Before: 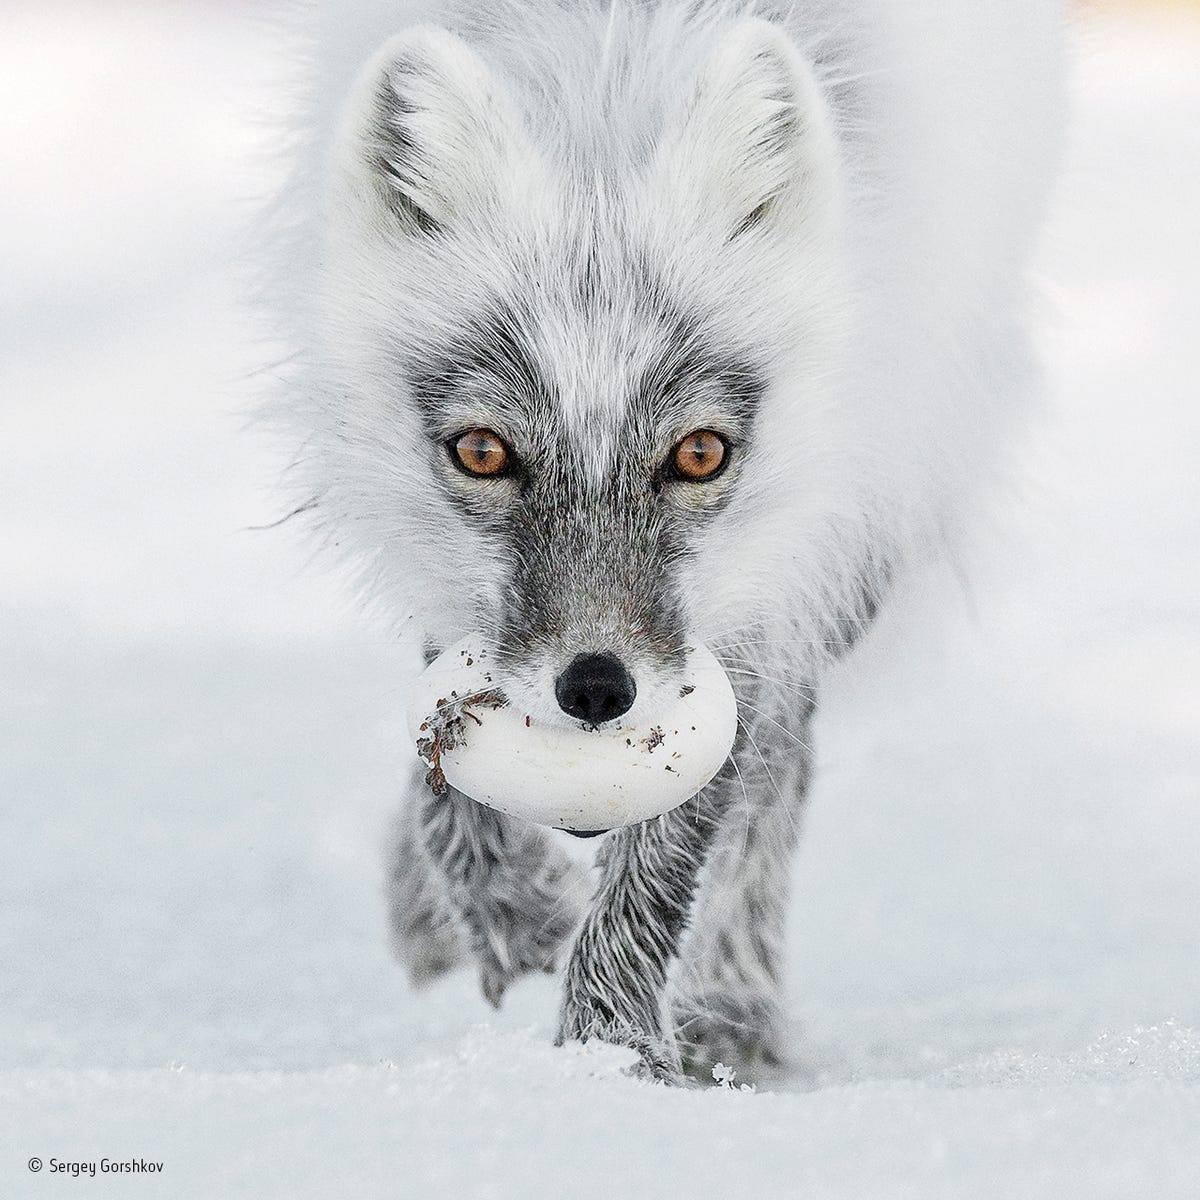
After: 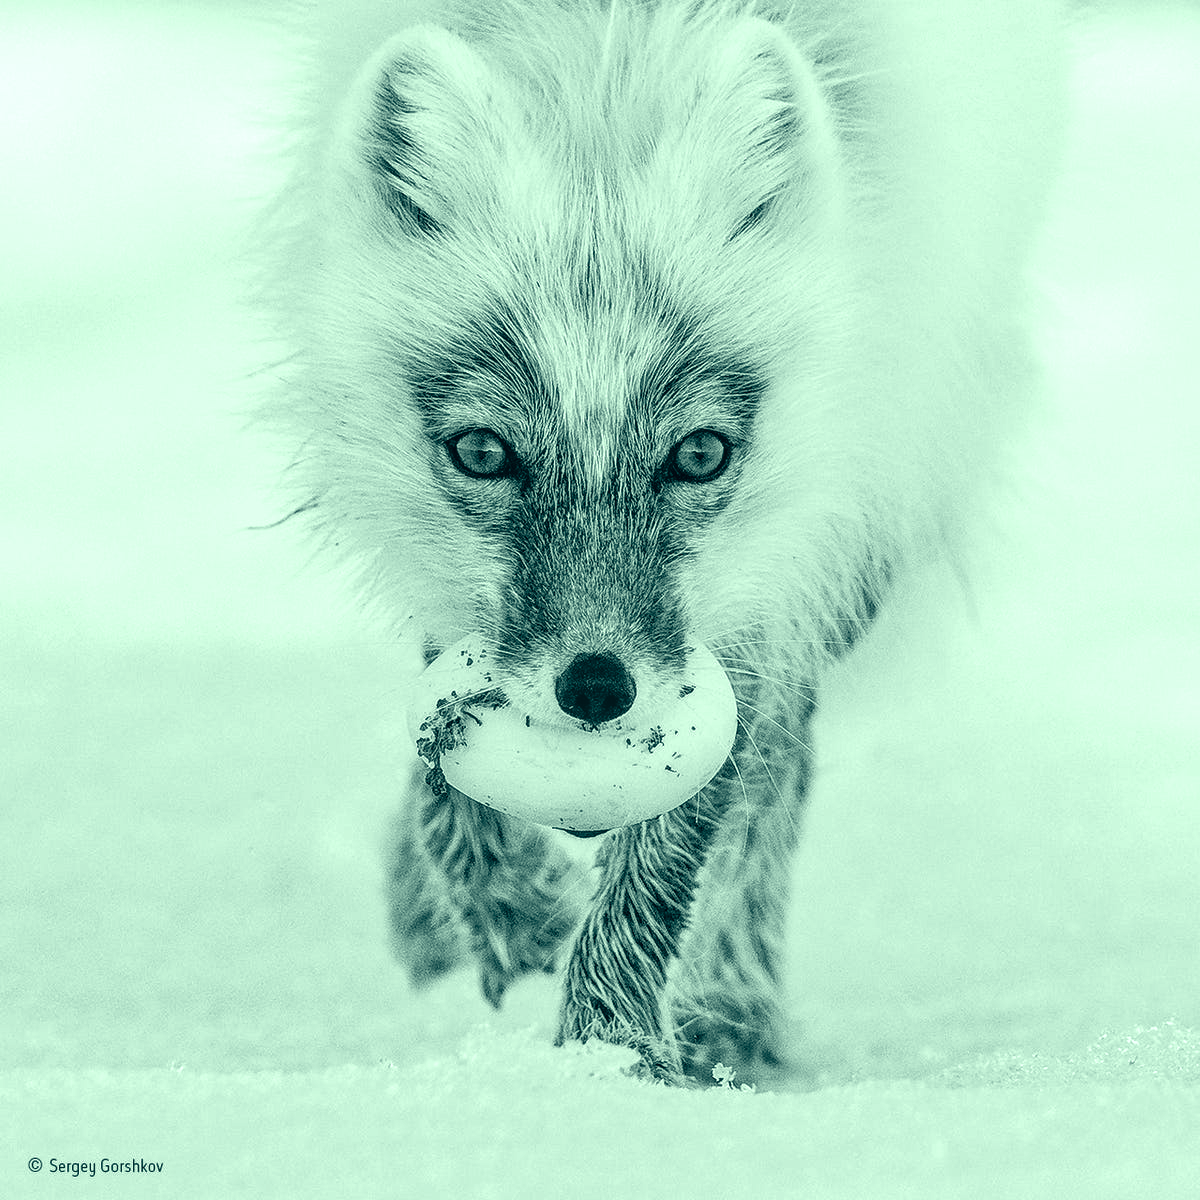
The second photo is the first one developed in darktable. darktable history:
color balance rgb: perceptual saturation grading › global saturation 20%, perceptual saturation grading › highlights -25.015%, perceptual saturation grading › shadows 49.555%, perceptual brilliance grading › highlights 5.649%, perceptual brilliance grading › shadows -10.088%
color calibration: output gray [0.21, 0.42, 0.37, 0], x 0.366, y 0.379, temperature 4394 K, saturation algorithm version 1 (2020)
color correction: highlights a* -19.48, highlights b* 9.79, shadows a* -19.63, shadows b* -10.95
local contrast: on, module defaults
